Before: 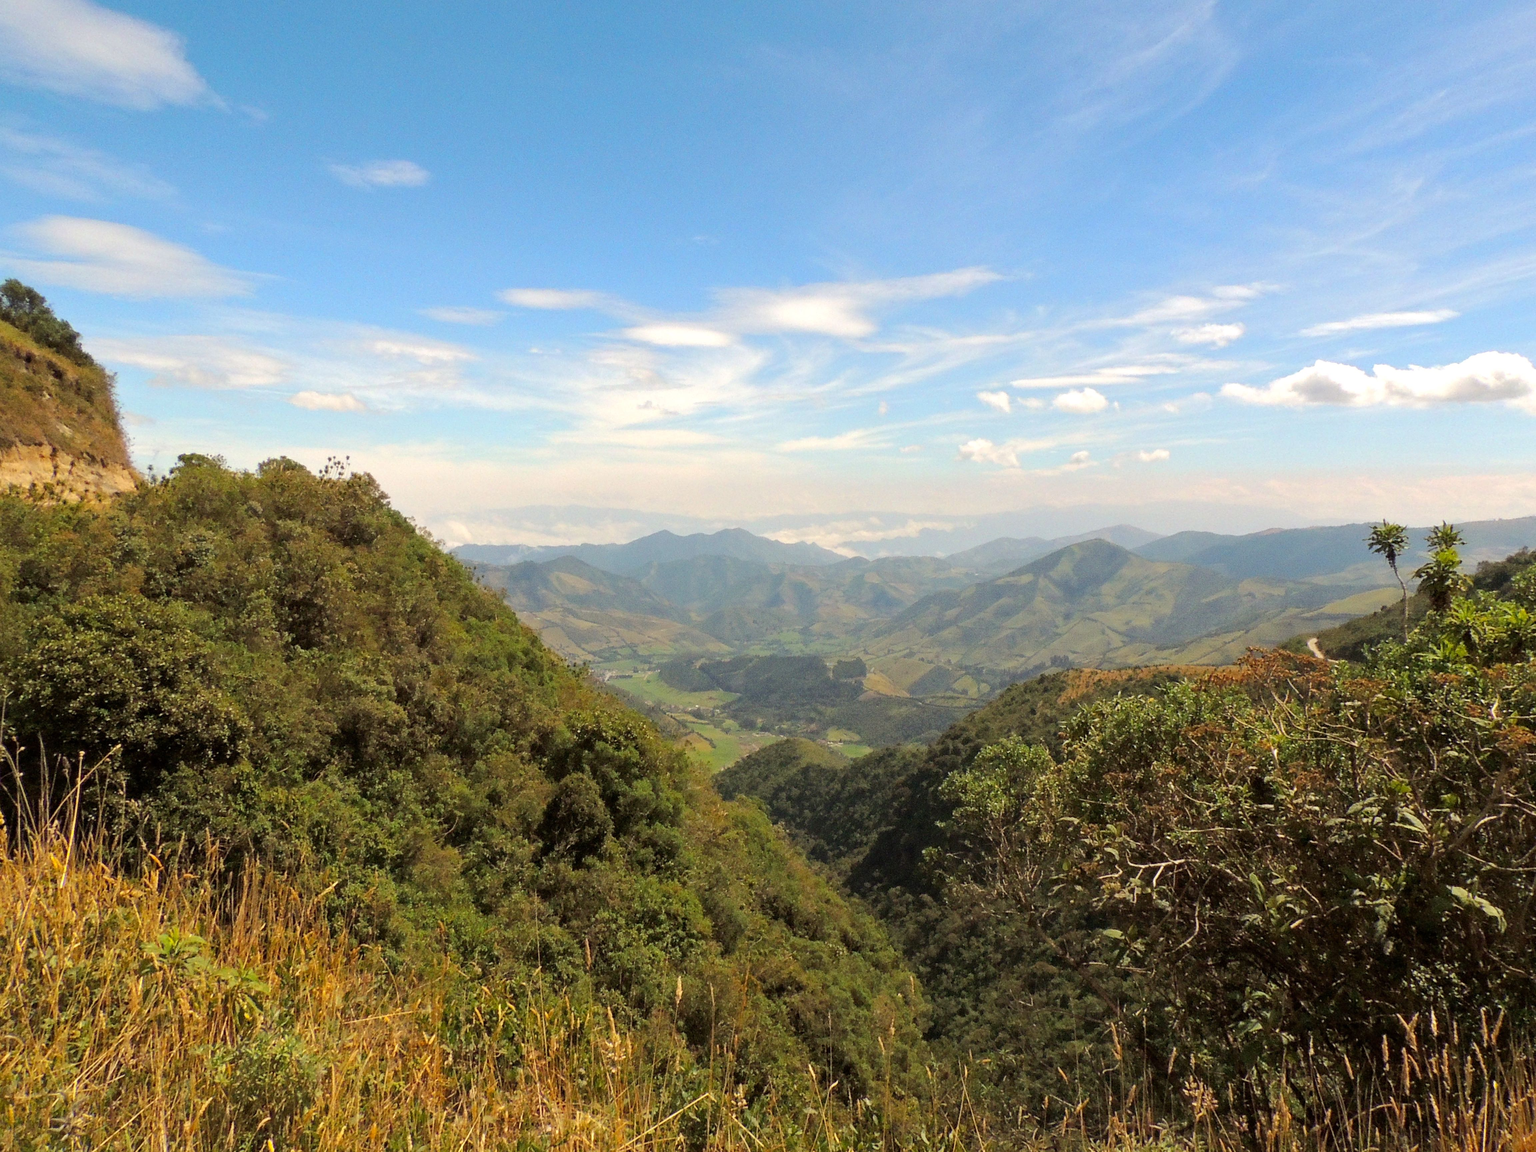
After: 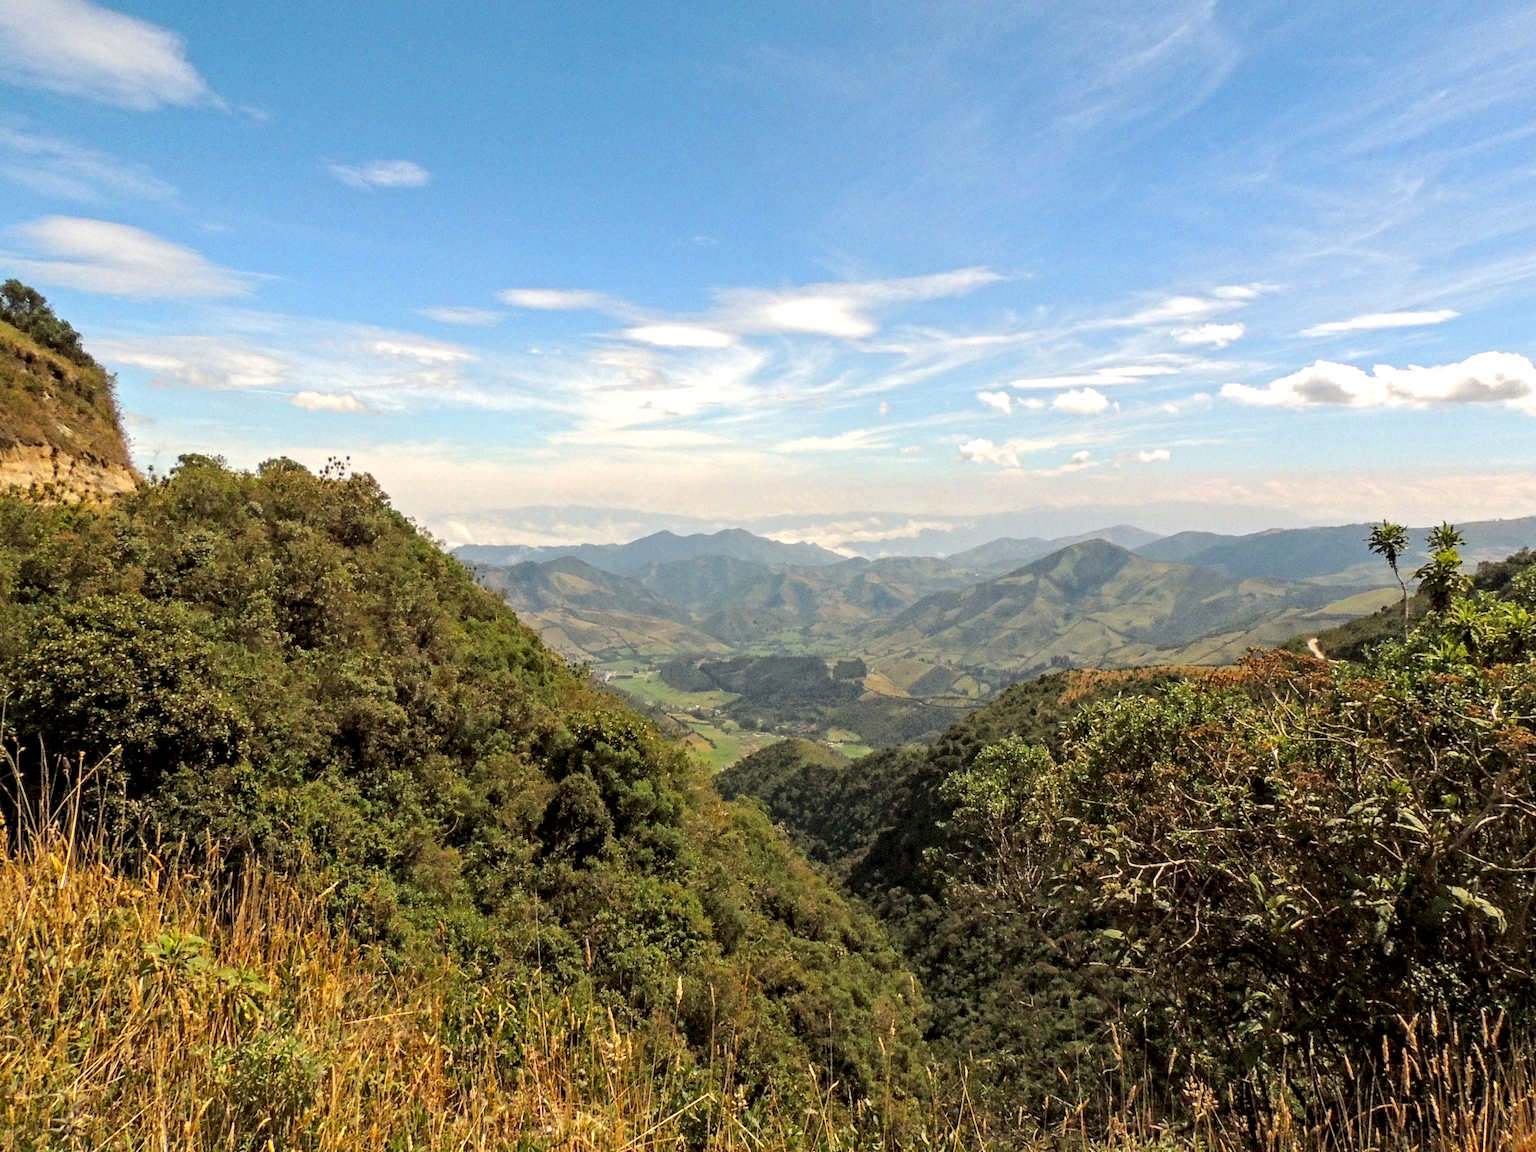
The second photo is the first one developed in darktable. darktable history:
local contrast: detail 130%
contrast equalizer: y [[0.5, 0.5, 0.544, 0.569, 0.5, 0.5], [0.5 ×6], [0.5 ×6], [0 ×6], [0 ×6]]
